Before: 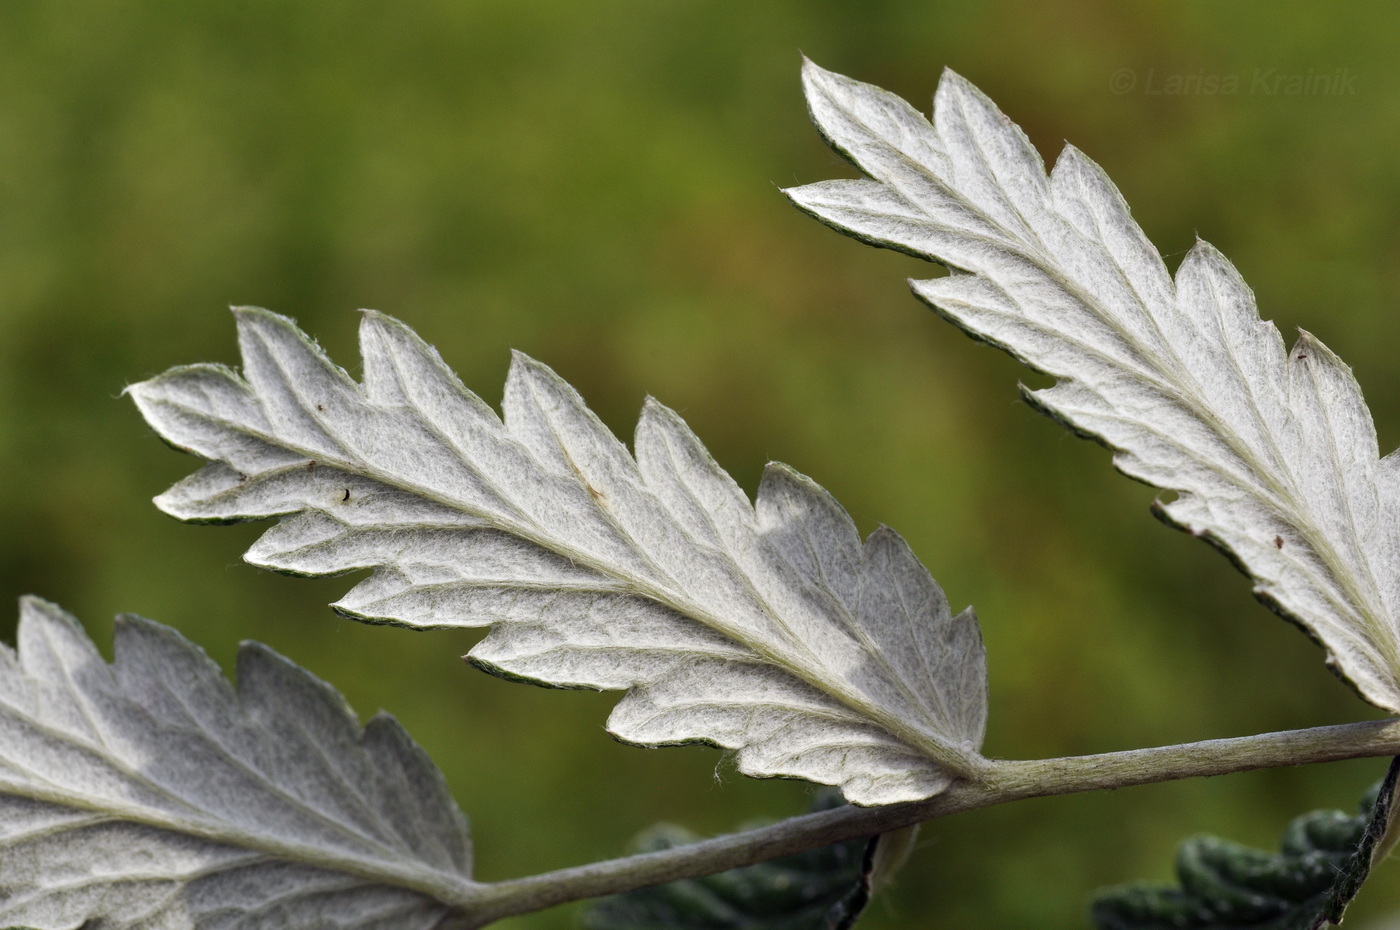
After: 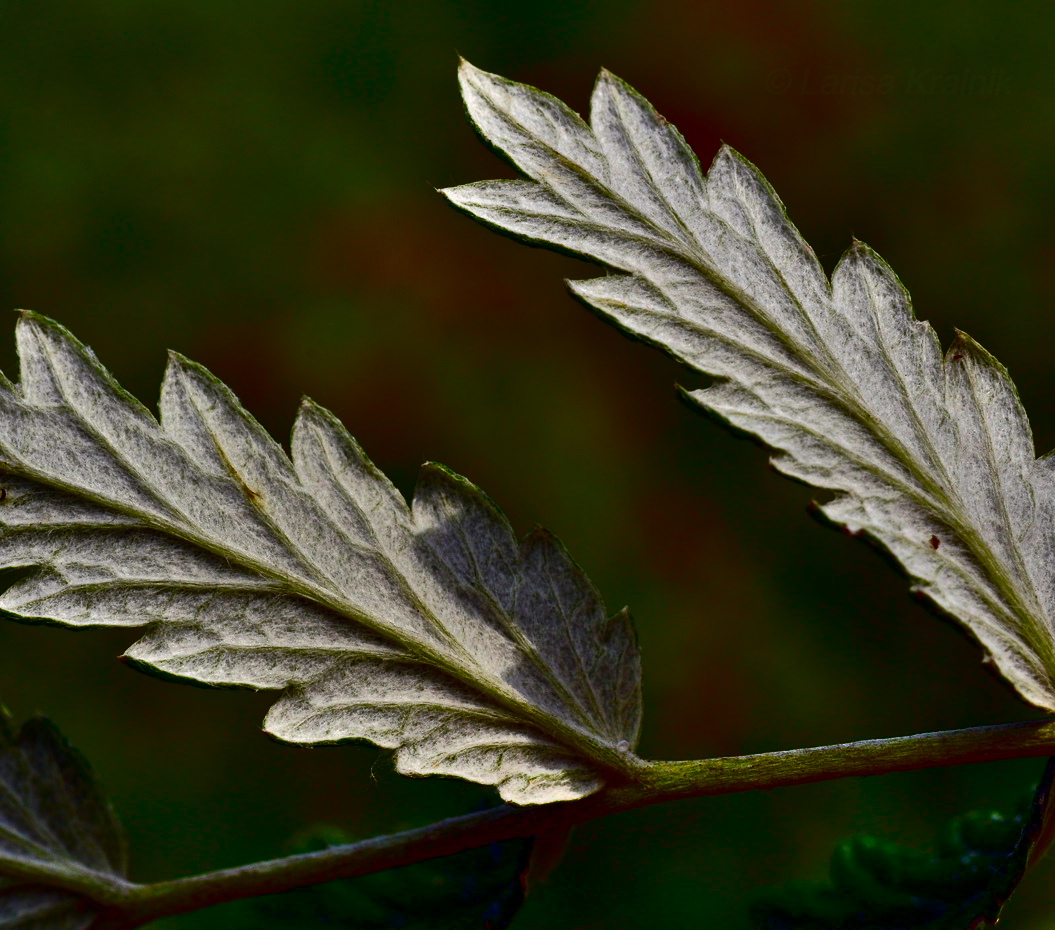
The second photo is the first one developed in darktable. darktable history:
crop and rotate: left 24.6%
contrast brightness saturation: brightness -1, saturation 1
exposure: exposure -0.05 EV
color correction: highlights a* 0.816, highlights b* 2.78, saturation 1.1
shadows and highlights: shadows color adjustment 97.66%, soften with gaussian
